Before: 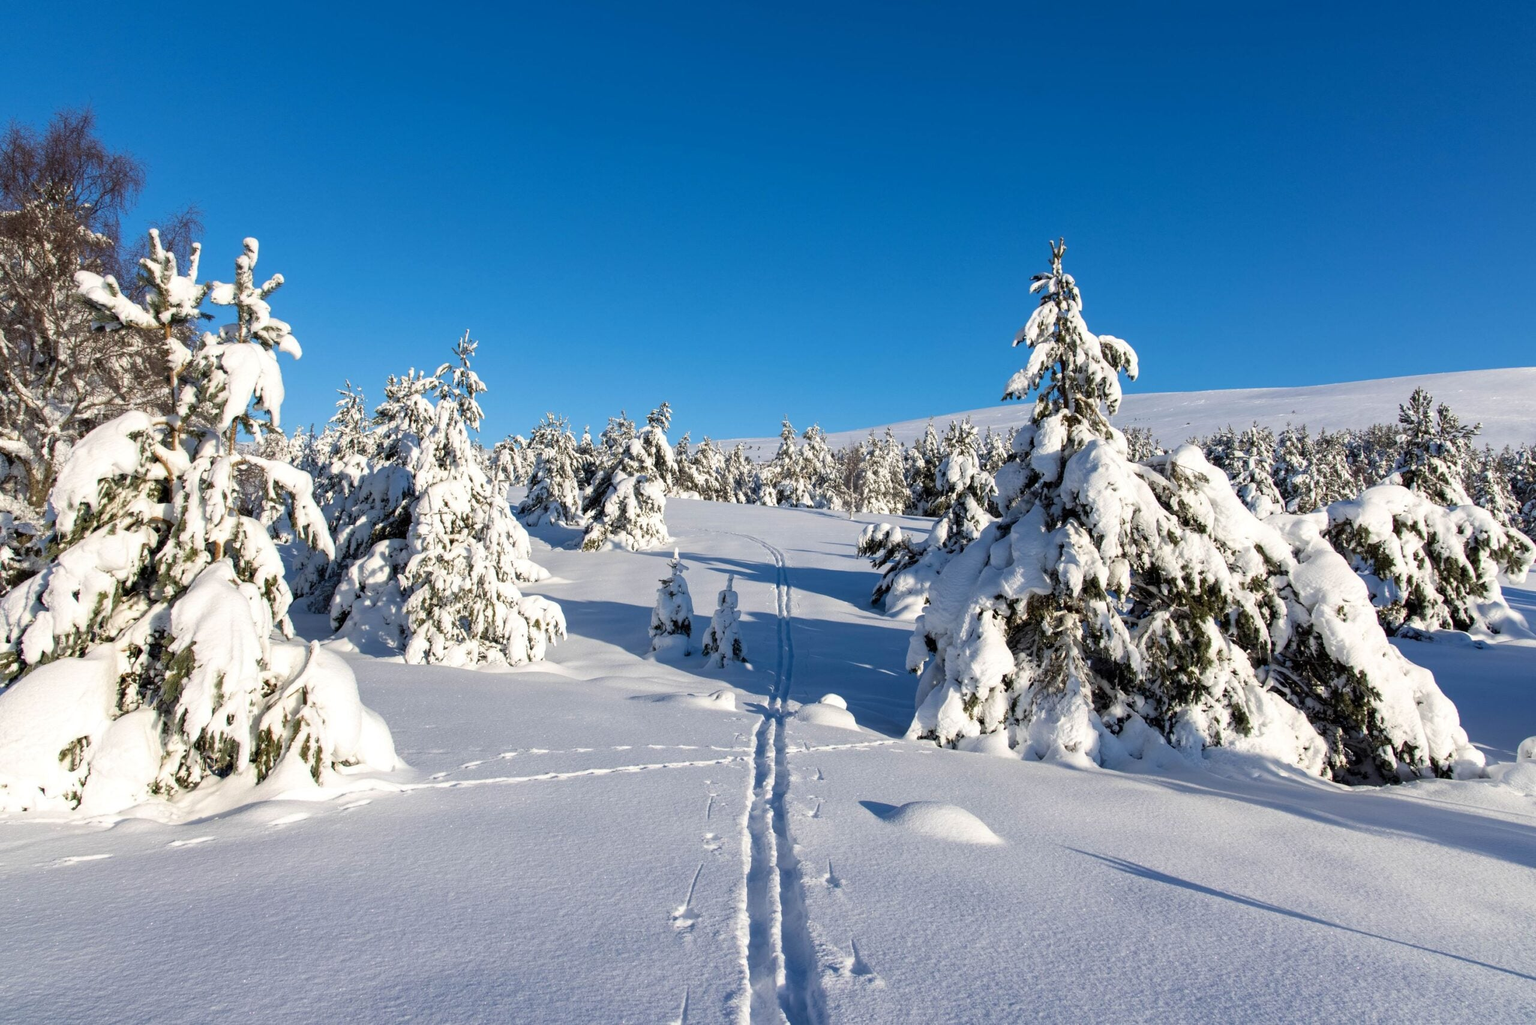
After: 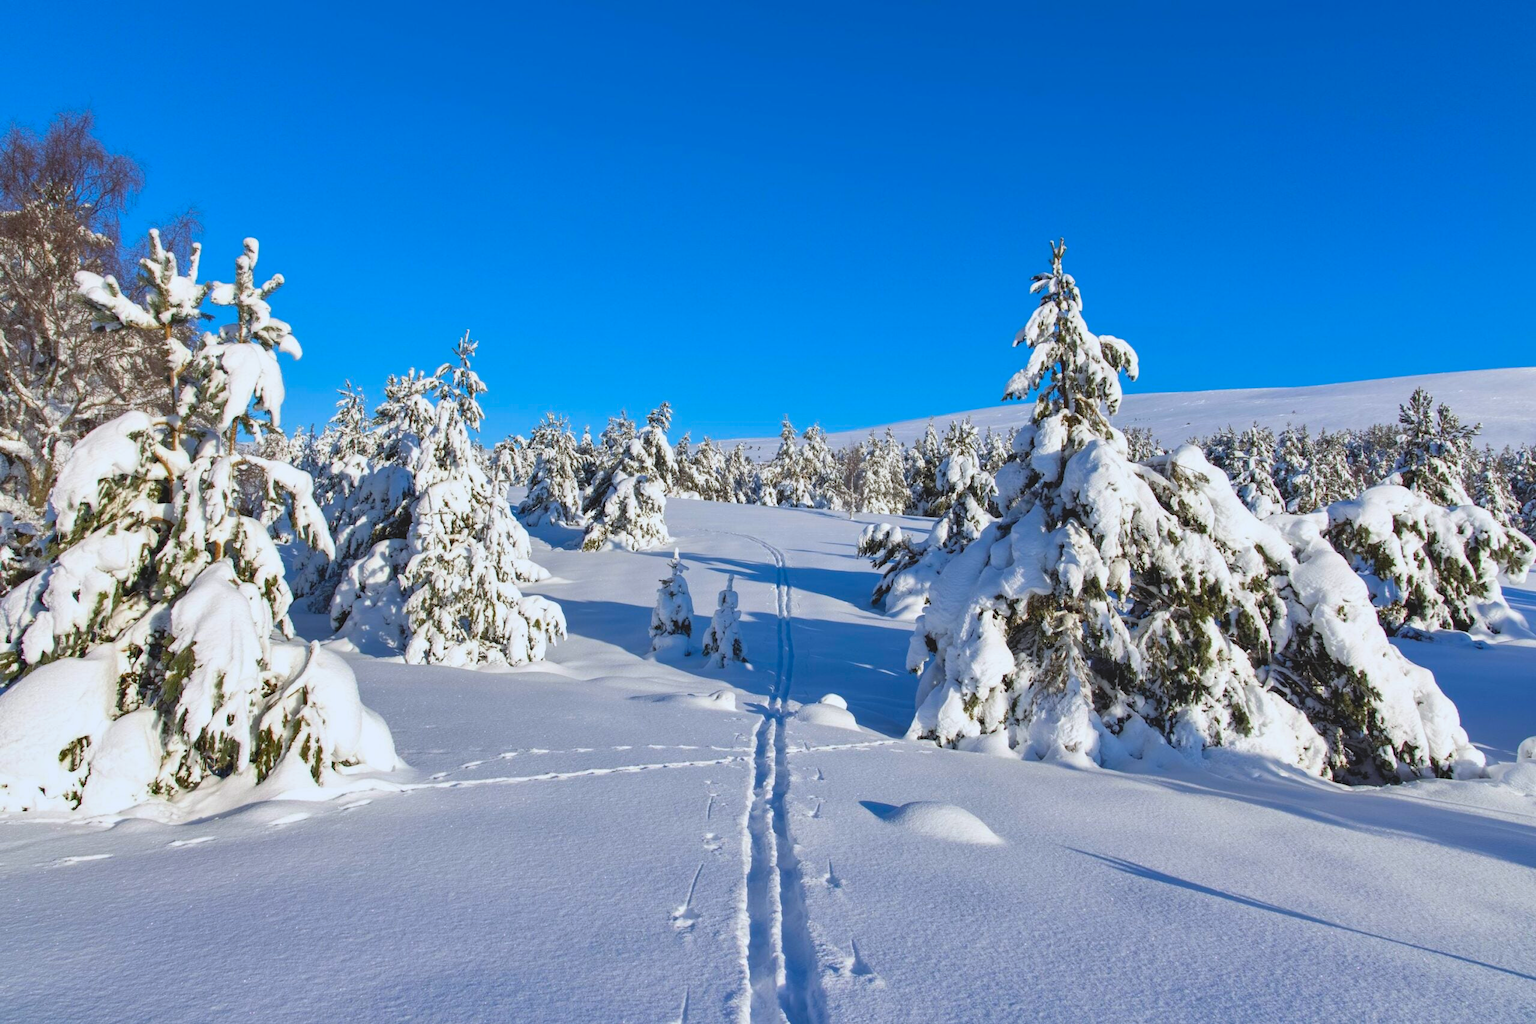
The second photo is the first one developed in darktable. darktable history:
shadows and highlights: shadows 25, highlights -48, soften with gaussian
contrast brightness saturation: contrast -0.19, saturation 0.19
white balance: red 0.967, blue 1.049
levels: levels [0, 0.474, 0.947]
